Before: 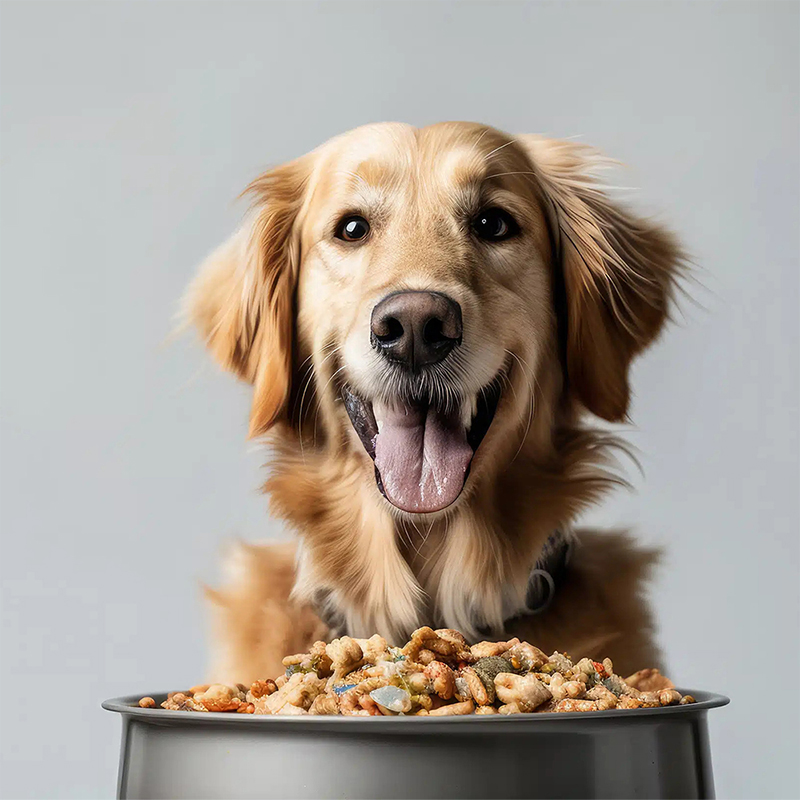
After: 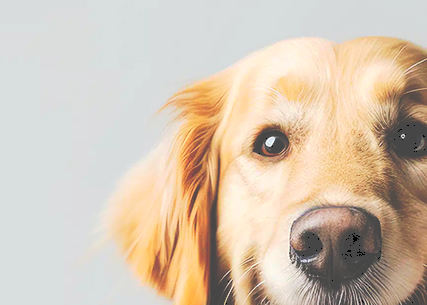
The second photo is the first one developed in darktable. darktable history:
crop: left 10.171%, top 10.696%, right 36.362%, bottom 51.088%
contrast brightness saturation: contrast 0.068, brightness 0.177, saturation 0.398
tone curve: curves: ch0 [(0, 0) (0.003, 0.299) (0.011, 0.299) (0.025, 0.299) (0.044, 0.299) (0.069, 0.3) (0.1, 0.306) (0.136, 0.316) (0.177, 0.326) (0.224, 0.338) (0.277, 0.366) (0.335, 0.406) (0.399, 0.462) (0.468, 0.533) (0.543, 0.607) (0.623, 0.7) (0.709, 0.775) (0.801, 0.843) (0.898, 0.903) (1, 1)], preserve colors none
